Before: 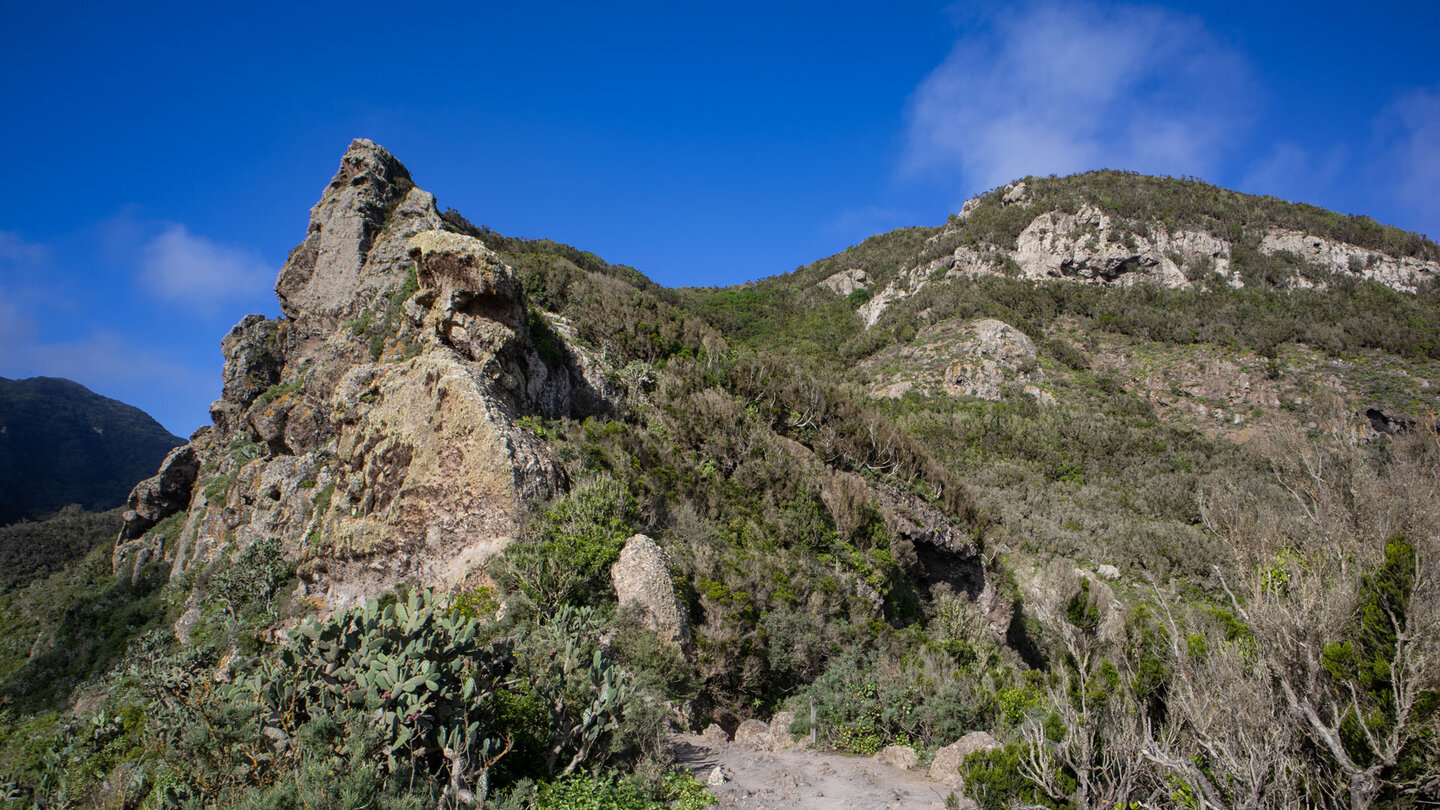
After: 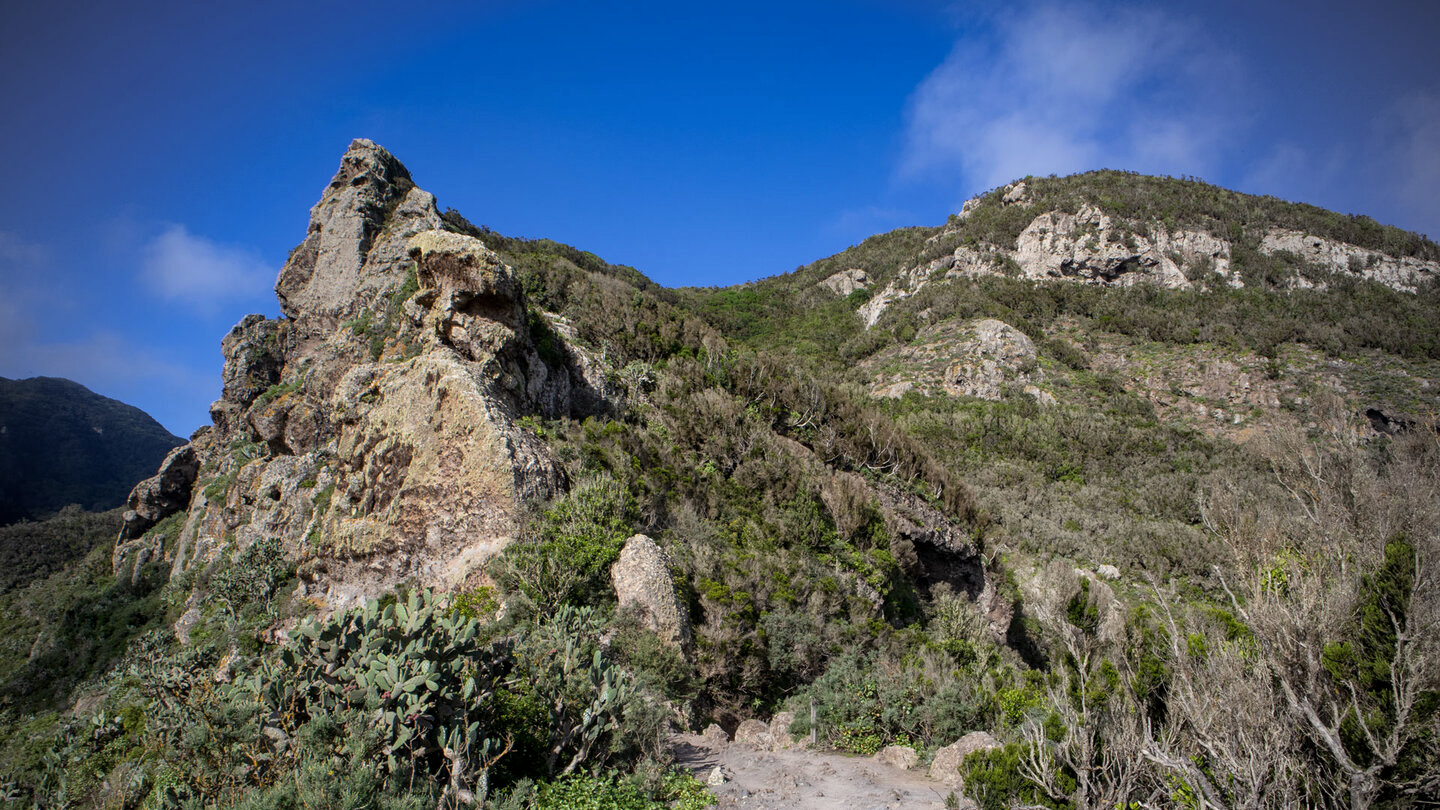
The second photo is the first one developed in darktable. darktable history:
vignetting: center (-0.027, 0.402)
local contrast: highlights 104%, shadows 97%, detail 119%, midtone range 0.2
